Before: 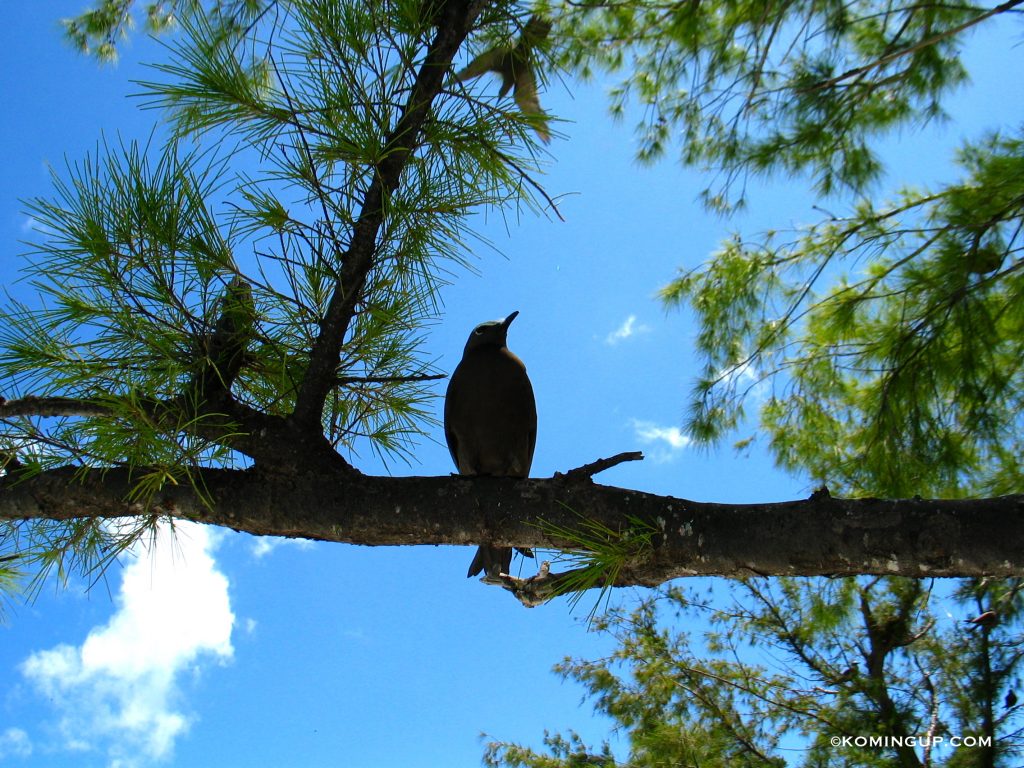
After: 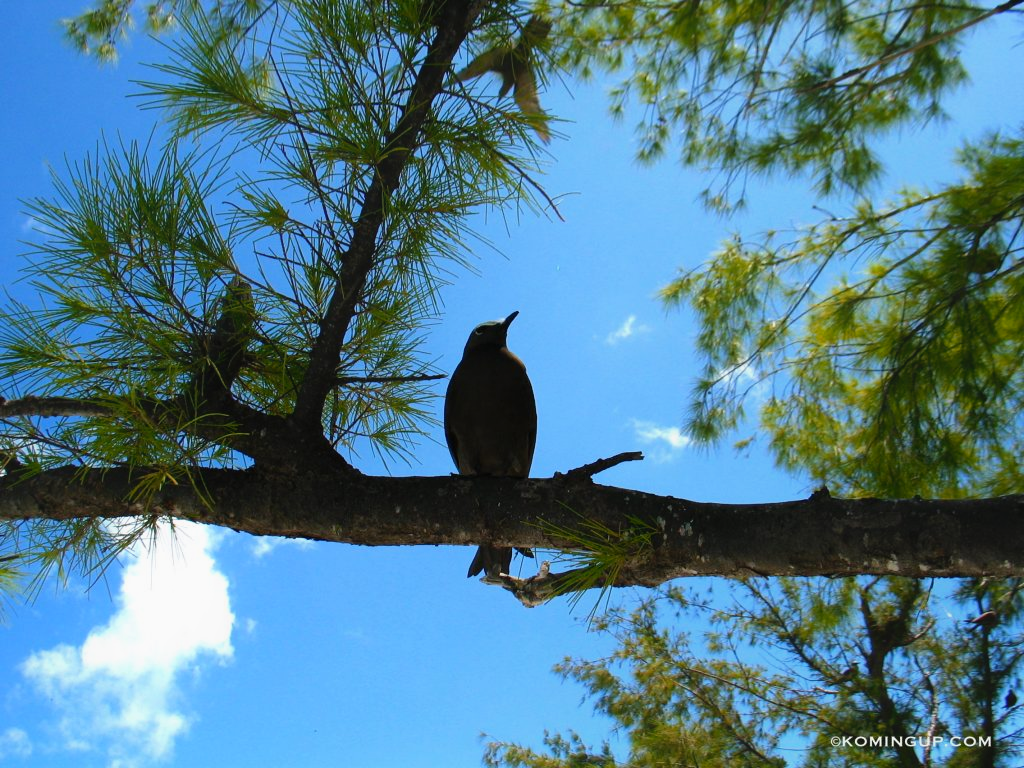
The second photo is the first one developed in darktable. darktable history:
color zones: curves: ch1 [(0, 0.469) (0.072, 0.457) (0.243, 0.494) (0.429, 0.5) (0.571, 0.5) (0.714, 0.5) (0.857, 0.5) (1, 0.469)]; ch2 [(0, 0.499) (0.143, 0.467) (0.242, 0.436) (0.429, 0.493) (0.571, 0.5) (0.714, 0.5) (0.857, 0.5) (1, 0.499)]
contrast equalizer: y [[0.609, 0.611, 0.615, 0.613, 0.607, 0.603], [0.504, 0.498, 0.496, 0.499, 0.506, 0.516], [0 ×6], [0 ×6], [0 ×6]], mix -0.296
